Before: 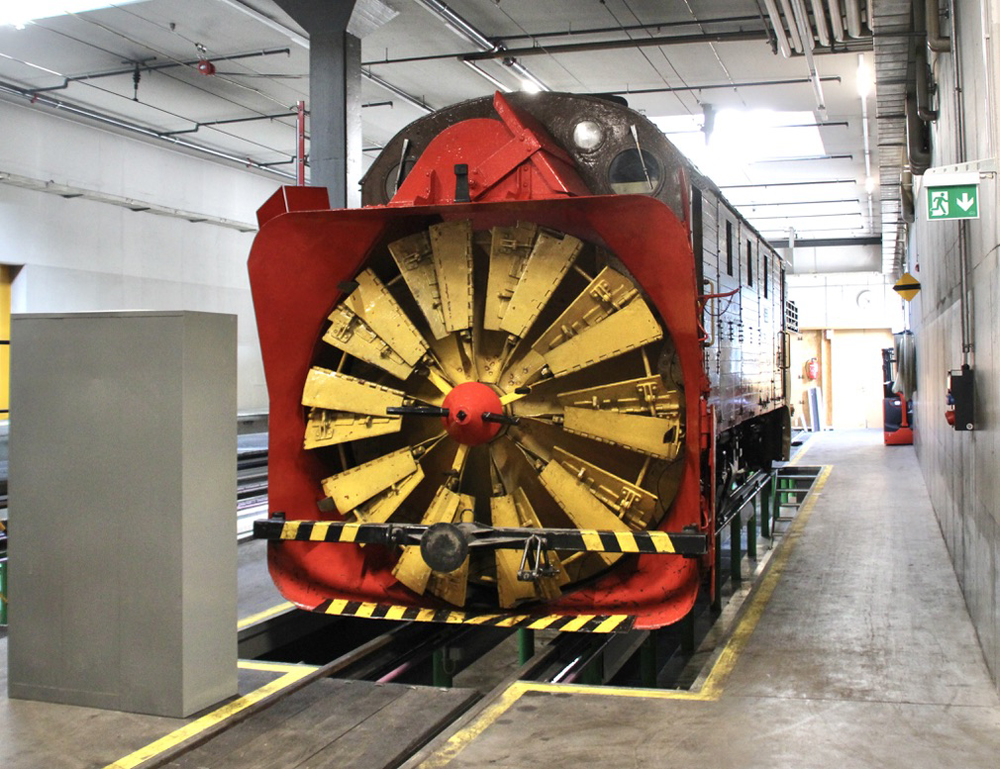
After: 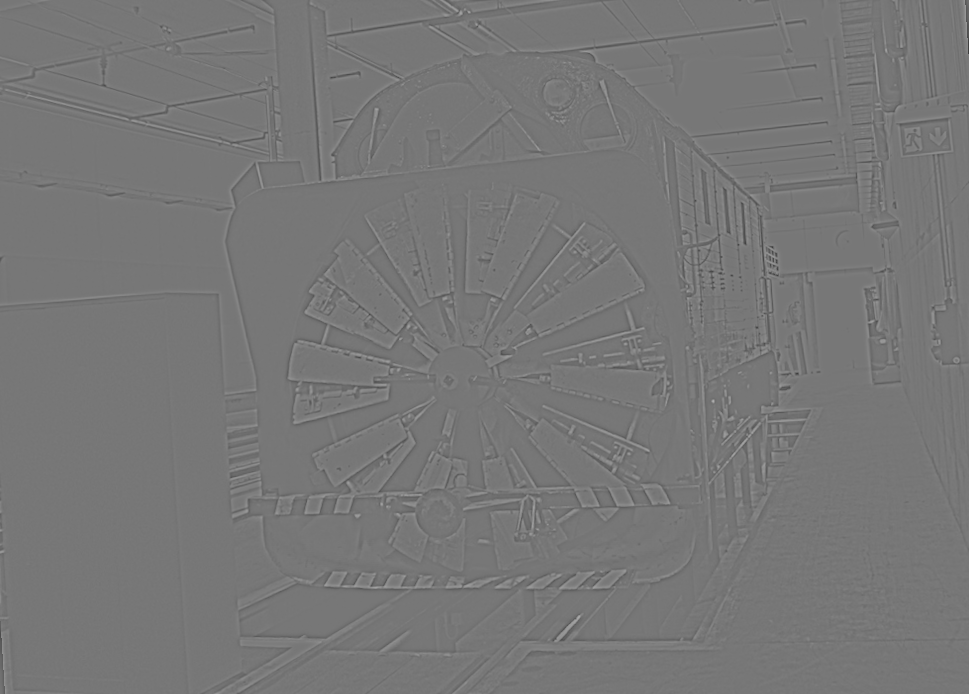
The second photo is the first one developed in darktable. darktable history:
highpass: sharpness 5.84%, contrast boost 8.44%
rotate and perspective: rotation -3.52°, crop left 0.036, crop right 0.964, crop top 0.081, crop bottom 0.919
